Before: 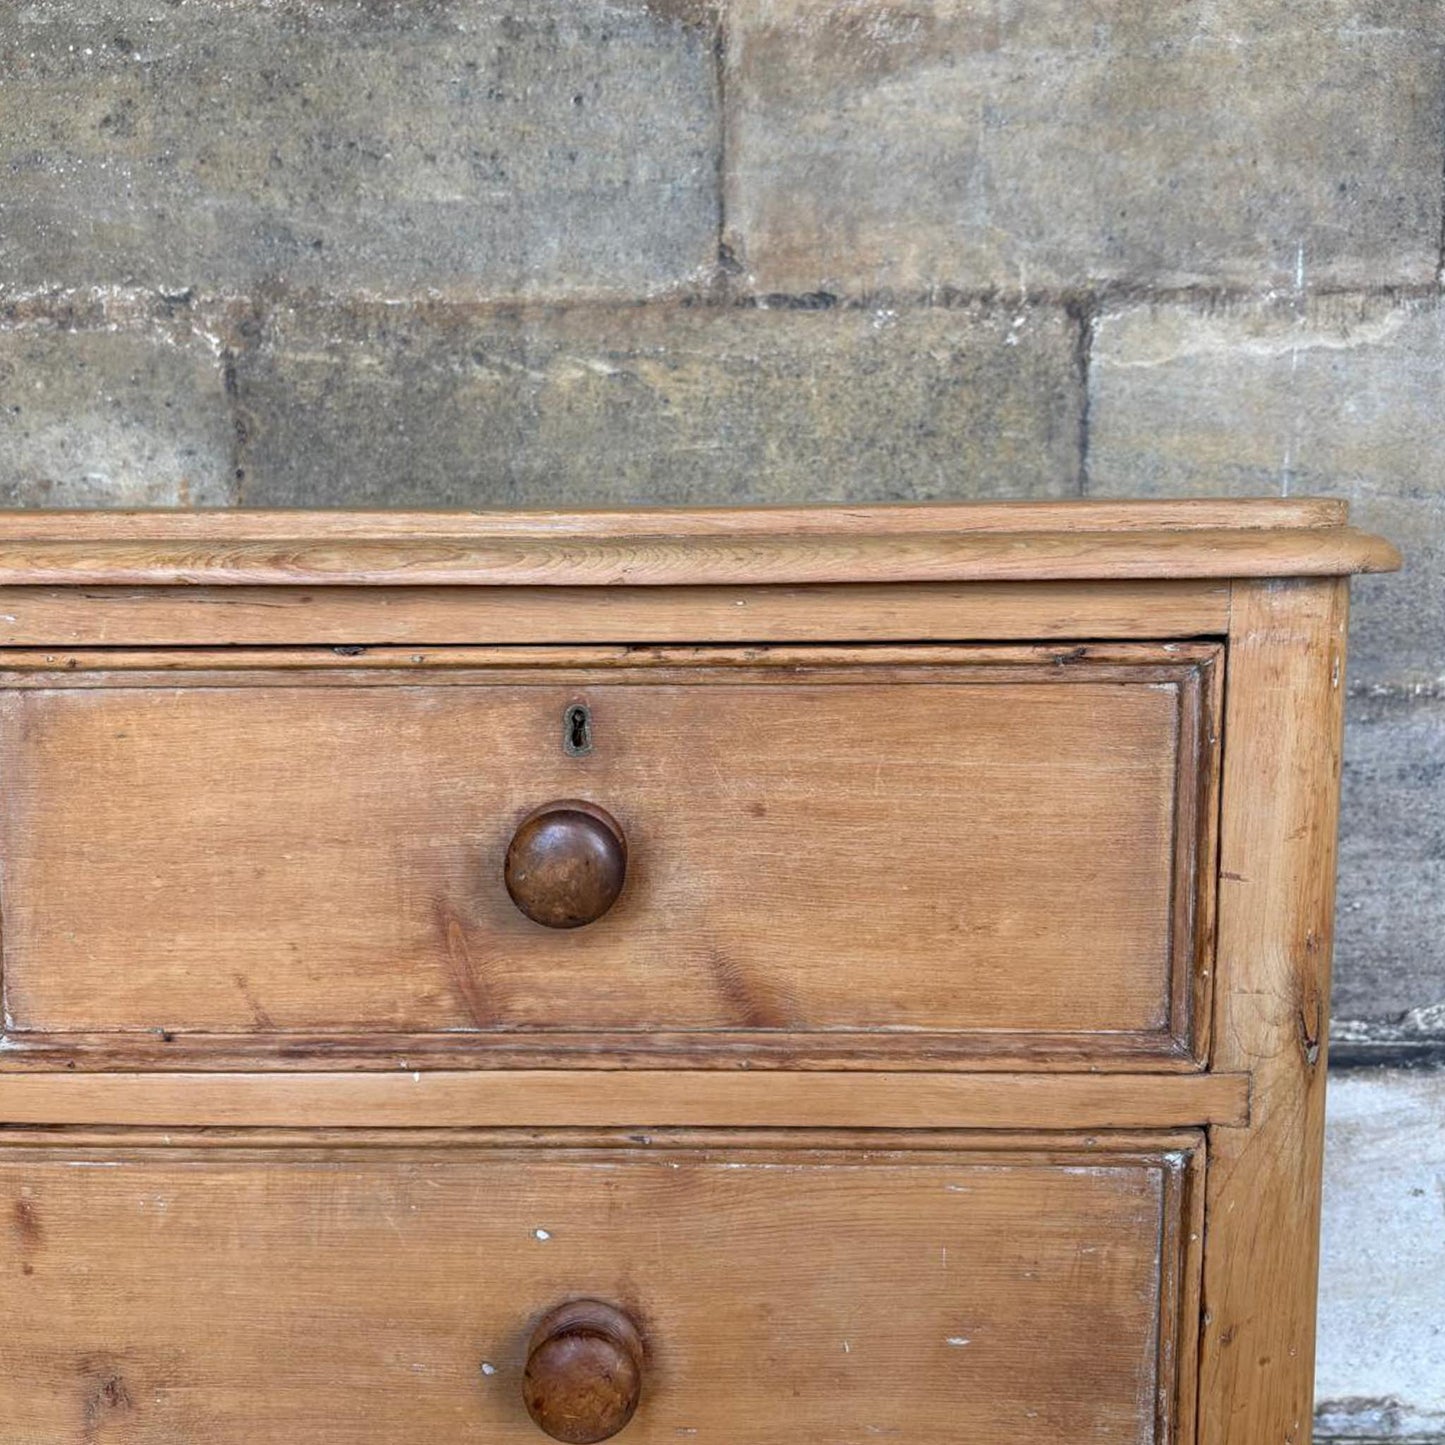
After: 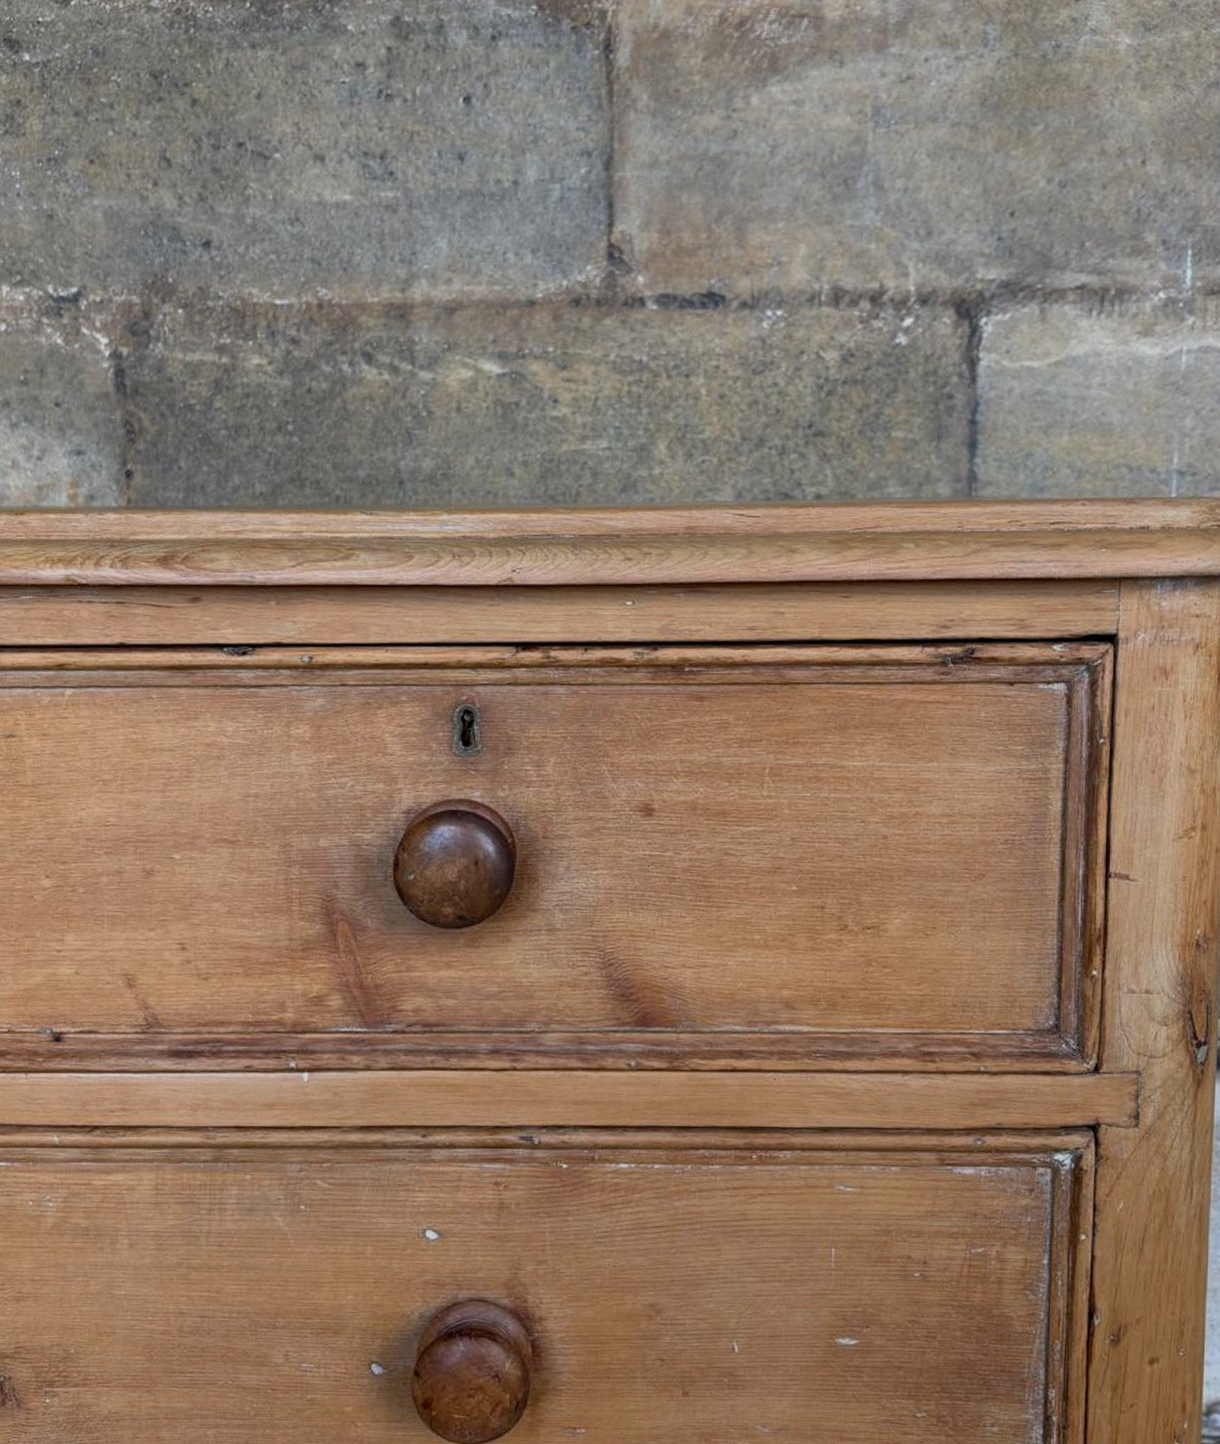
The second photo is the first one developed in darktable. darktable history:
crop: left 7.707%, right 7.853%
exposure: exposure -0.553 EV, compensate exposure bias true, compensate highlight preservation false
